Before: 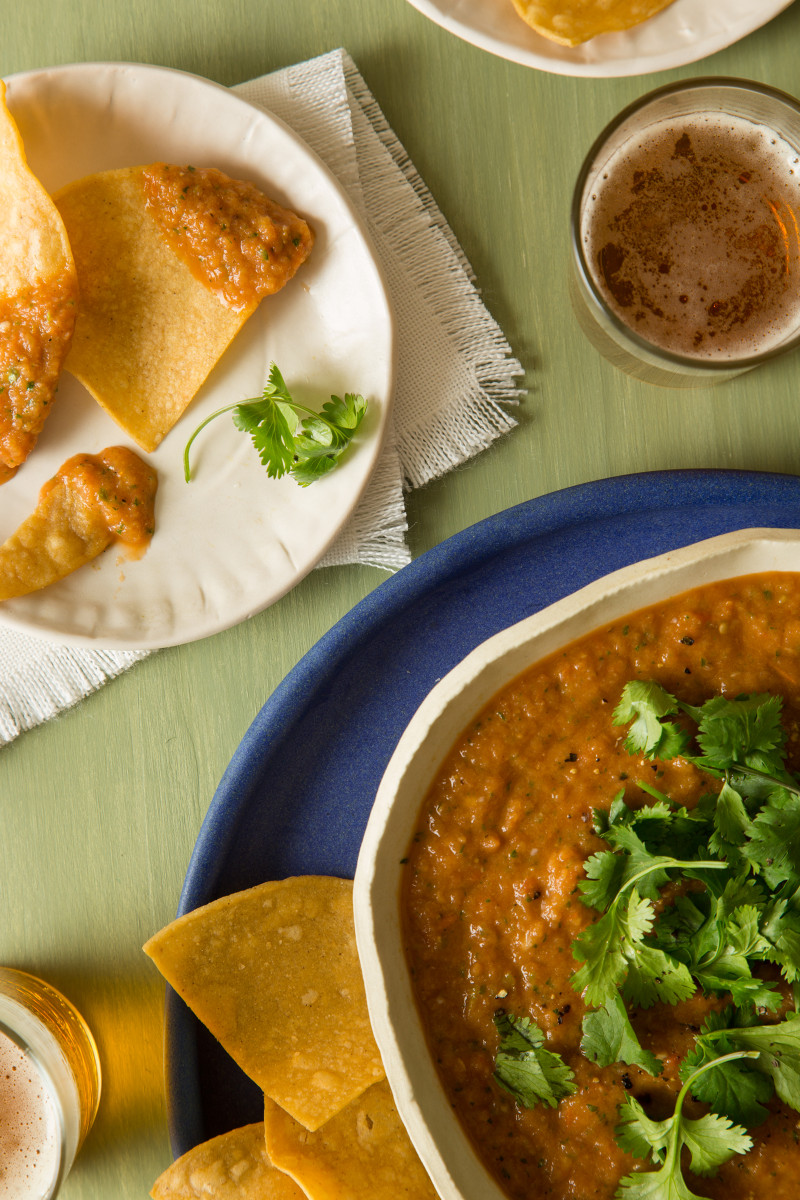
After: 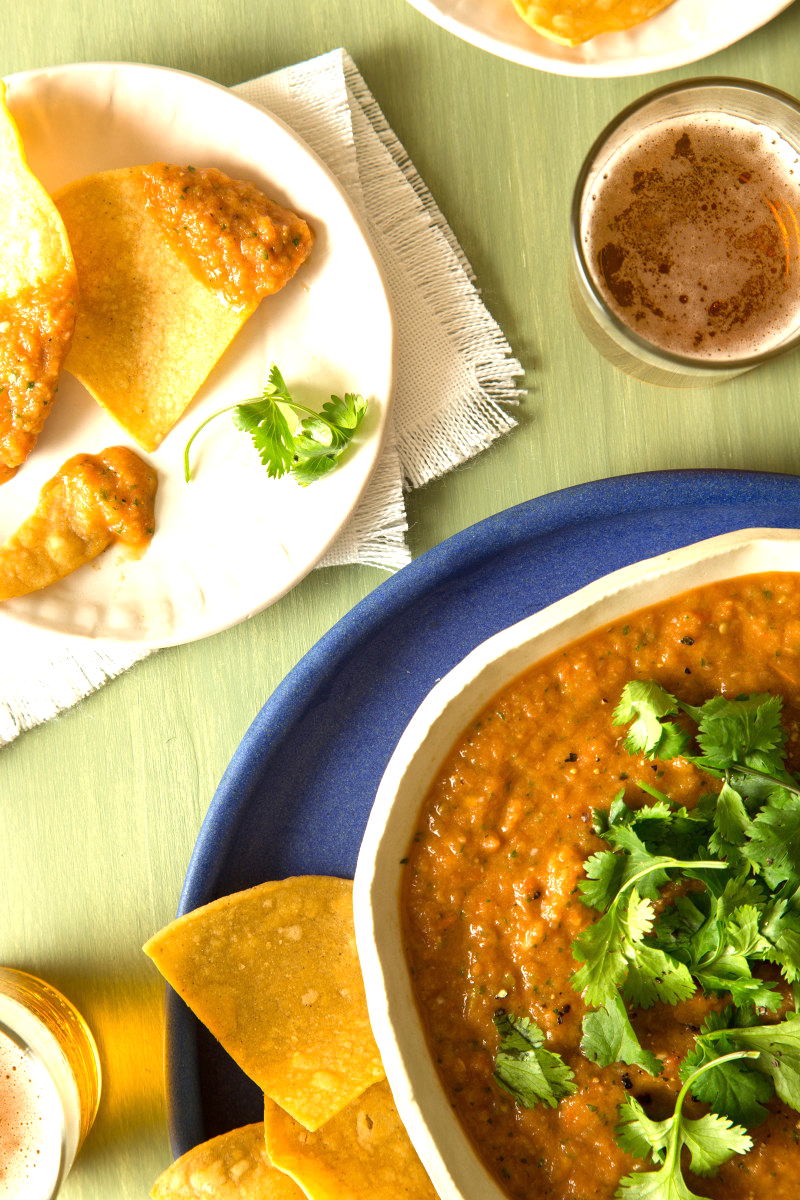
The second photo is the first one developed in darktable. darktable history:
exposure: exposure 0.942 EV, compensate highlight preservation false
